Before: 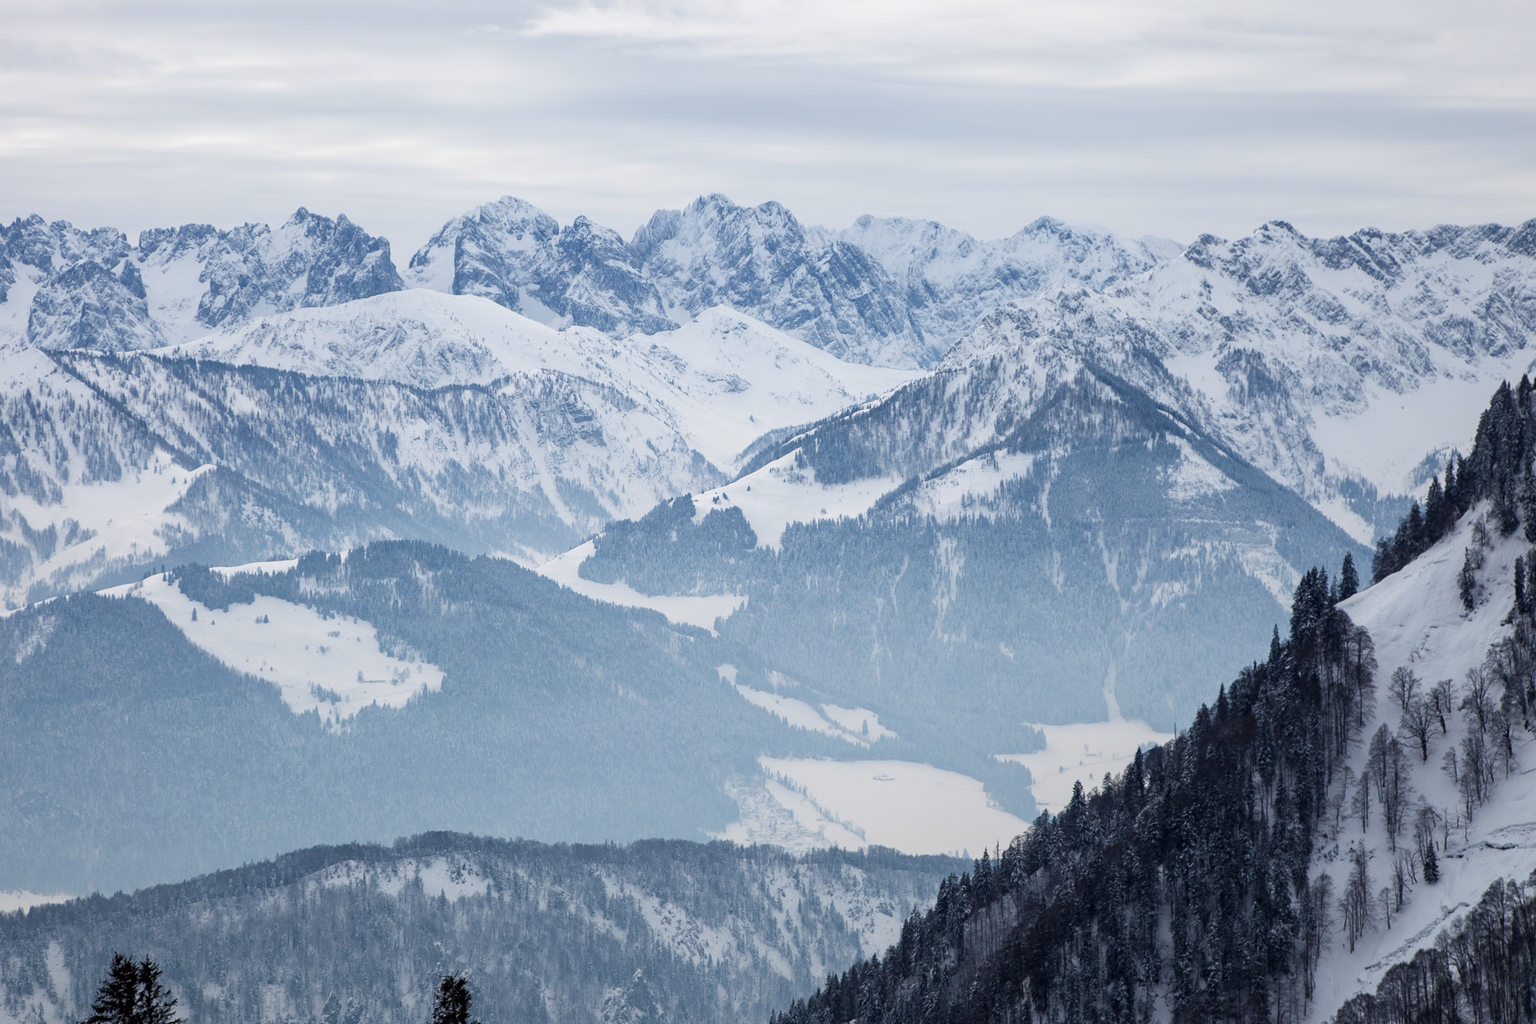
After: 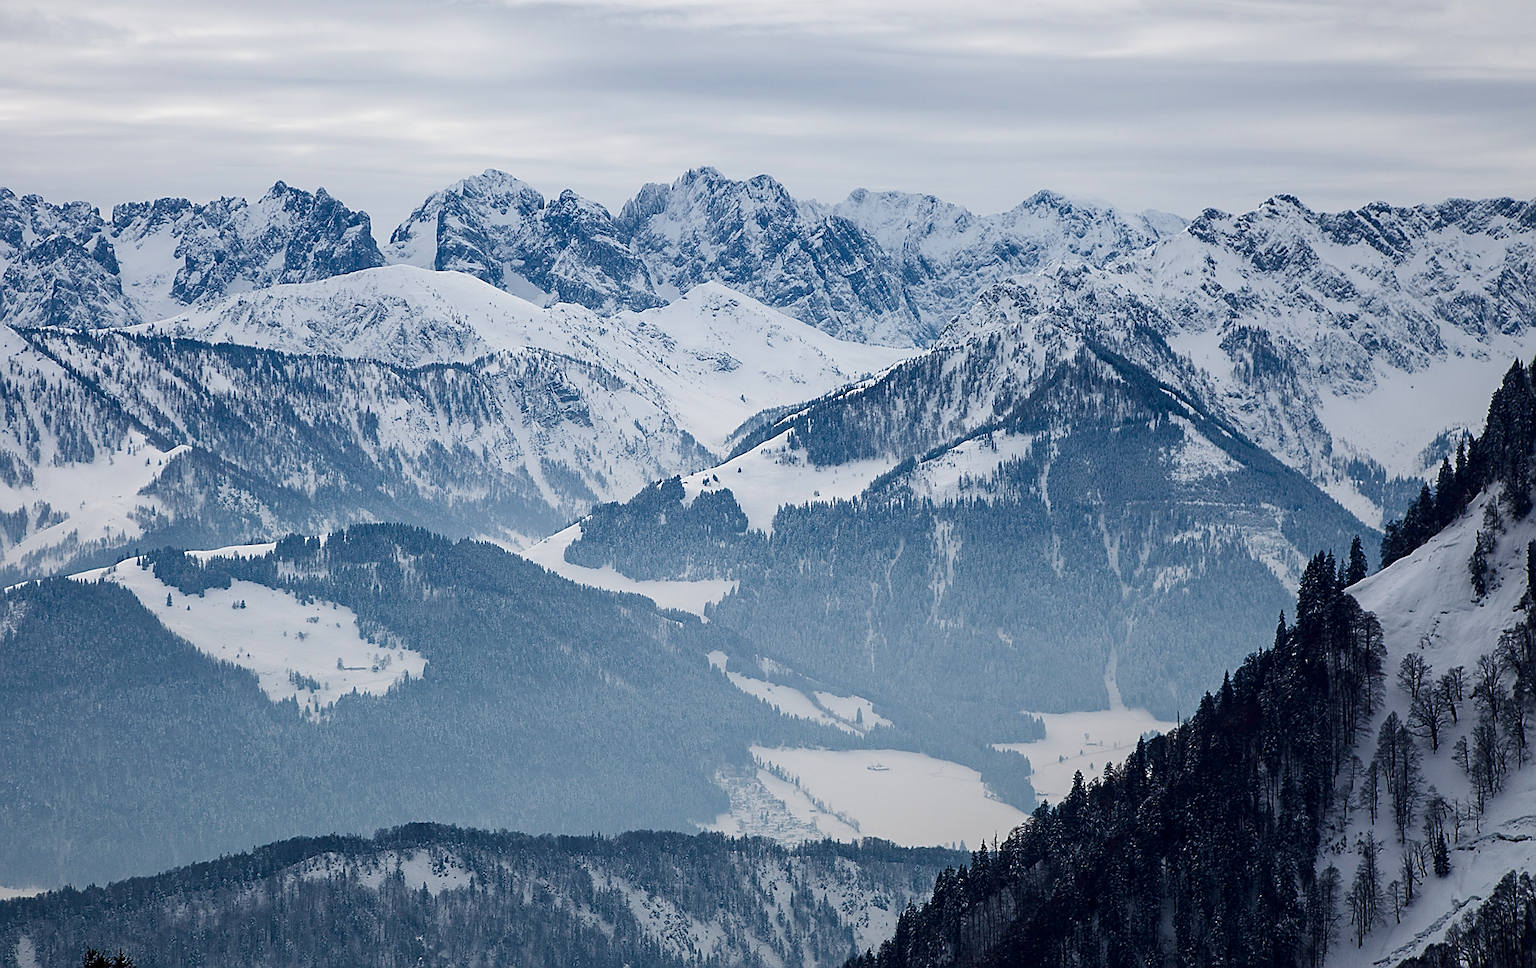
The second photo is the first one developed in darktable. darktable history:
sharpen: radius 1.391, amount 1.241, threshold 0.681
contrast brightness saturation: contrast 0.098, brightness -0.279, saturation 0.137
crop: left 1.991%, top 3.144%, right 0.776%, bottom 4.835%
